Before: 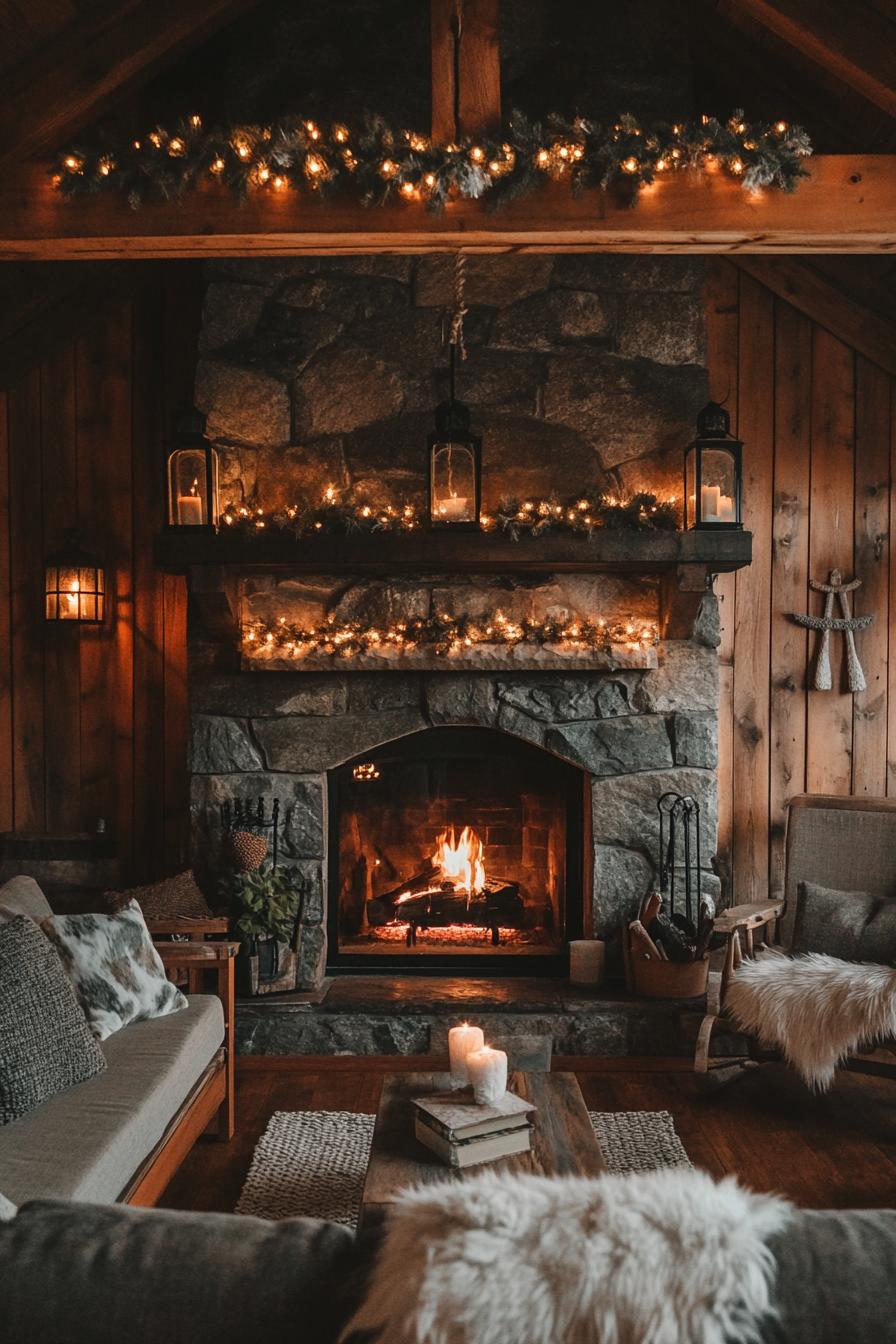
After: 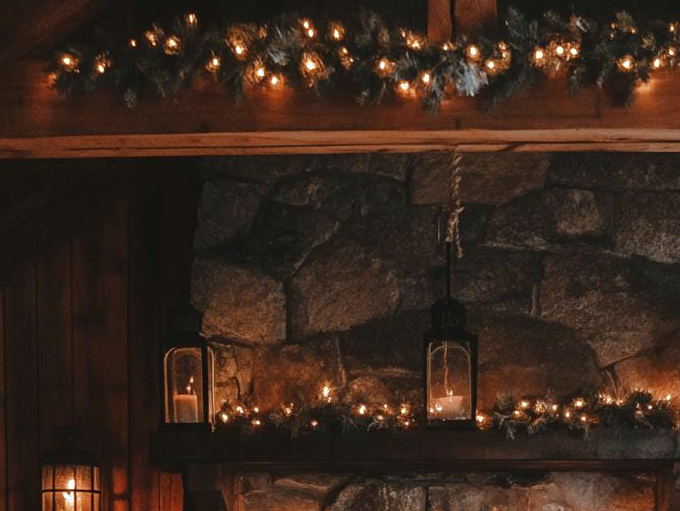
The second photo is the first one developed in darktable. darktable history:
color zones: curves: ch0 [(0, 0.485) (0.178, 0.476) (0.261, 0.623) (0.411, 0.403) (0.708, 0.603) (0.934, 0.412)]; ch1 [(0.003, 0.485) (0.149, 0.496) (0.229, 0.584) (0.326, 0.551) (0.484, 0.262) (0.757, 0.643)]
tone equalizer: -8 EV -0.001 EV, -7 EV 0.001 EV, -6 EV -0.003 EV, -5 EV -0.007 EV, -4 EV -0.079 EV, -3 EV -0.221 EV, -2 EV -0.287 EV, -1 EV 0.09 EV, +0 EV 0.312 EV, edges refinement/feathering 500, mask exposure compensation -1.57 EV, preserve details no
color correction: highlights a* -4.08, highlights b* -10.85
crop: left 0.521%, top 7.635%, right 23.531%, bottom 54.283%
